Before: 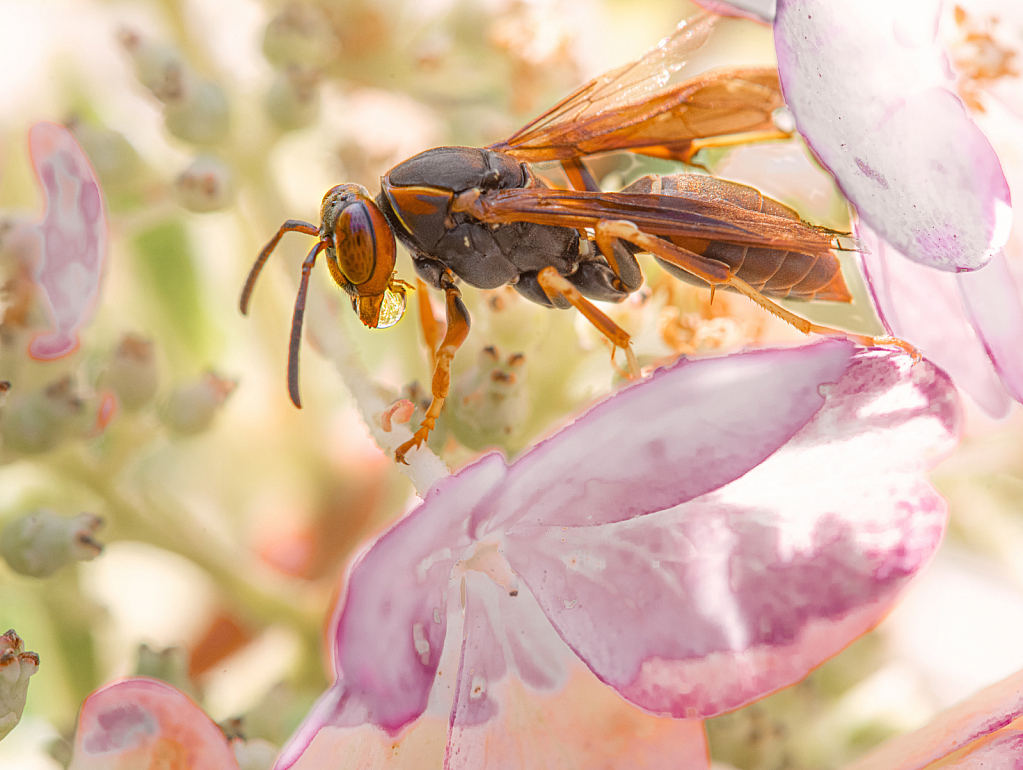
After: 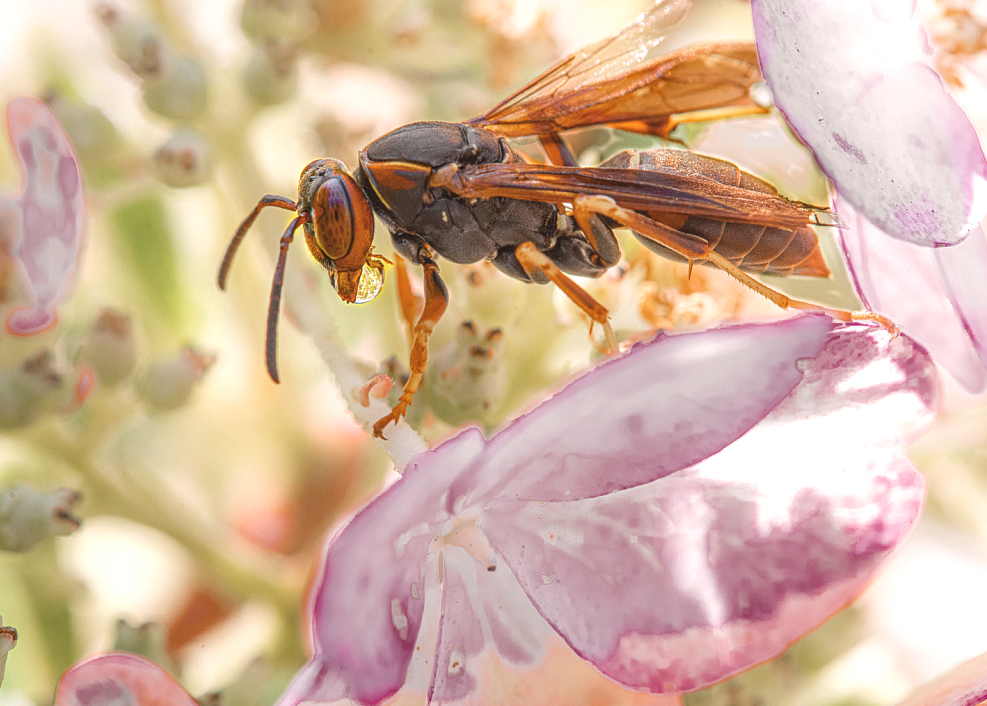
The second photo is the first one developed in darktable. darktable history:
exposure: black level correction -0.015, compensate exposure bias true, compensate highlight preservation false
local contrast: detail 130%
crop: left 2.198%, top 3.257%, right 1.232%, bottom 4.979%
